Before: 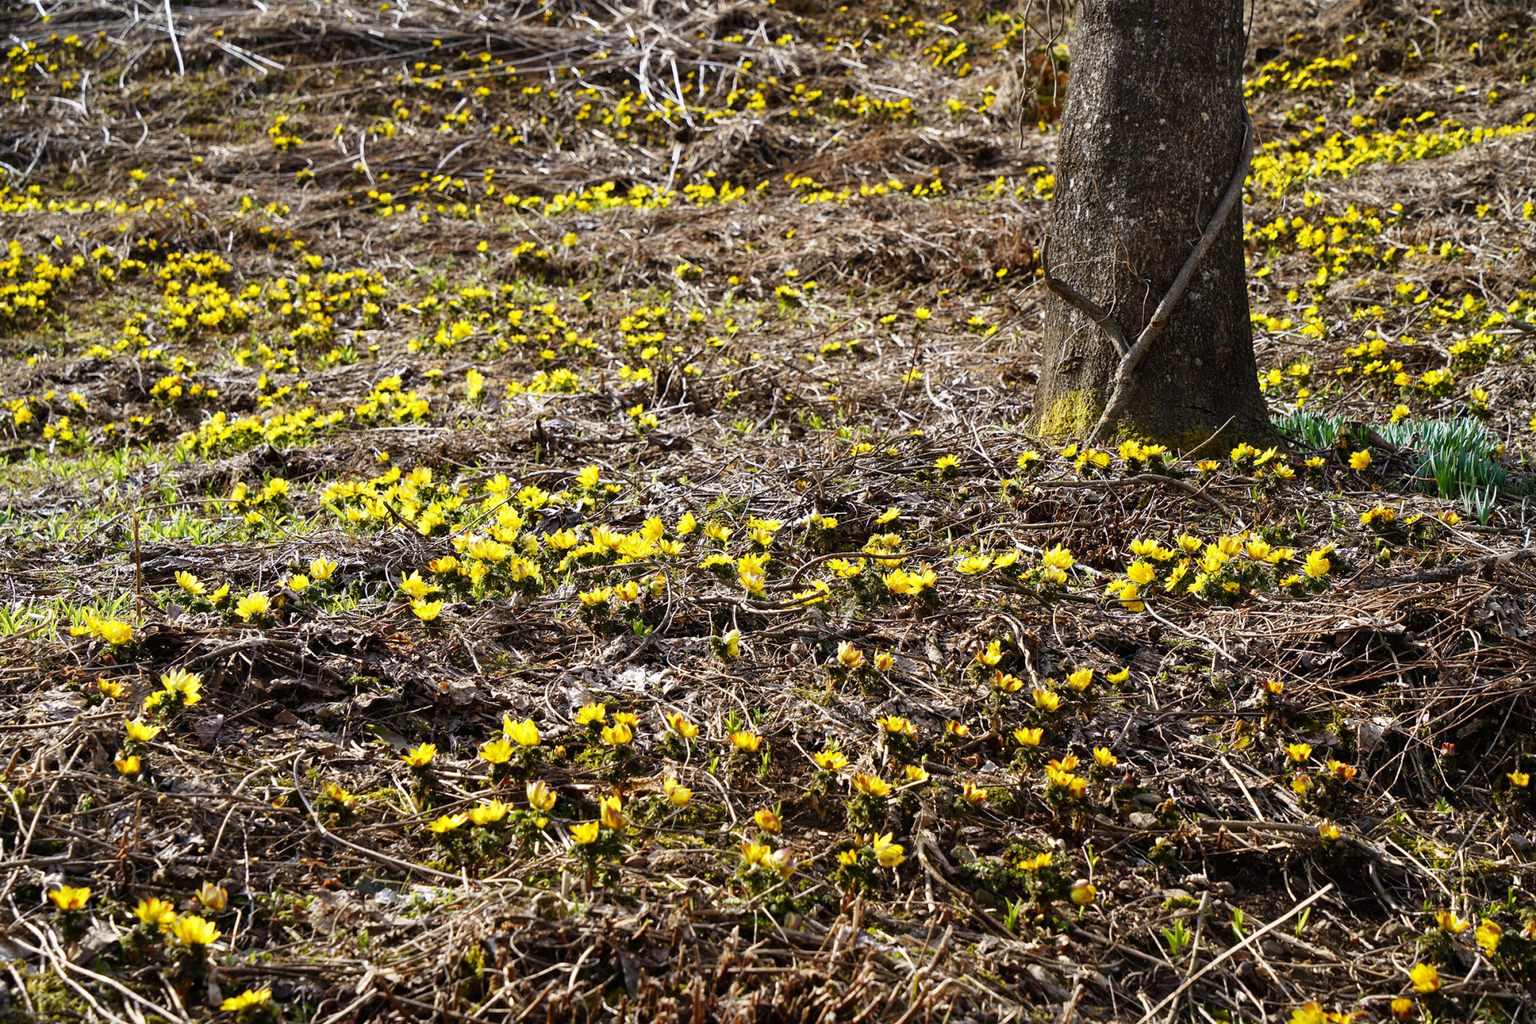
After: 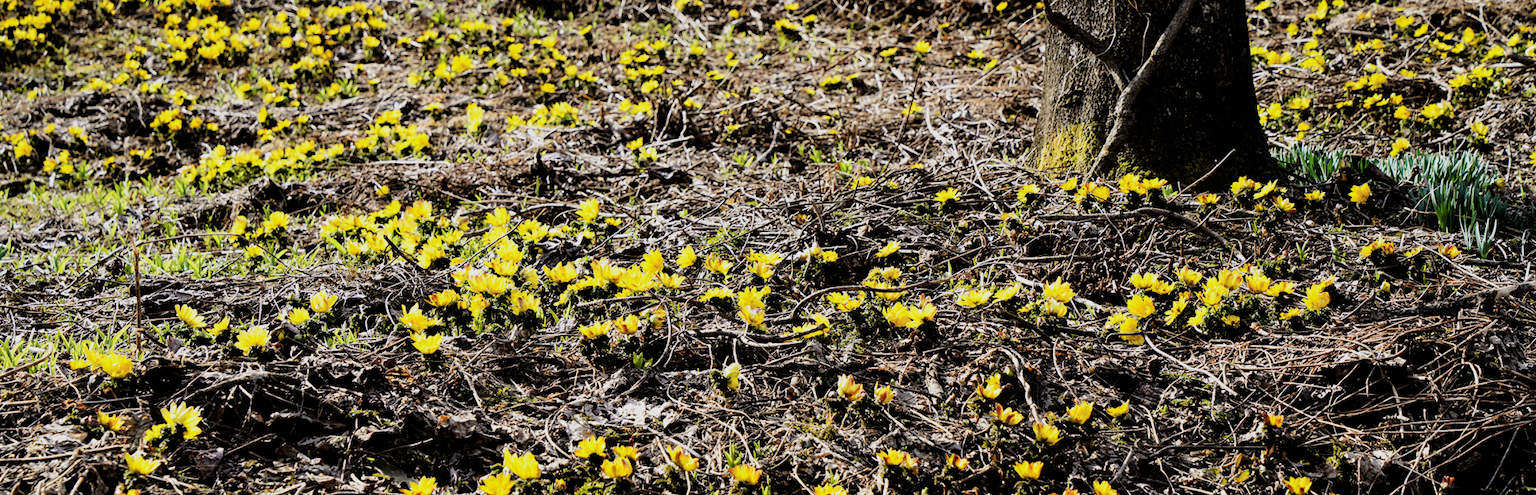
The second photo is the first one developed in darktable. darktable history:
crop and rotate: top 26.056%, bottom 25.543%
filmic rgb: black relative exposure -5 EV, hardness 2.88, contrast 1.4, highlights saturation mix -20%
